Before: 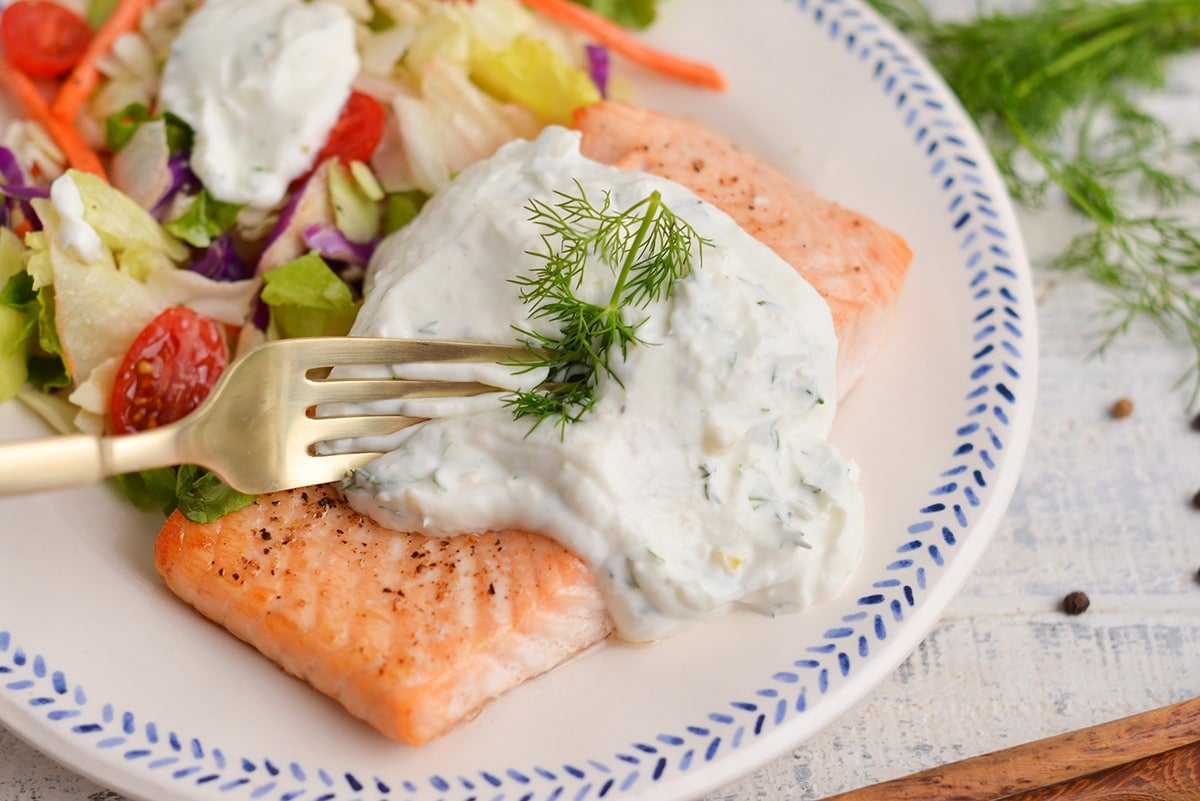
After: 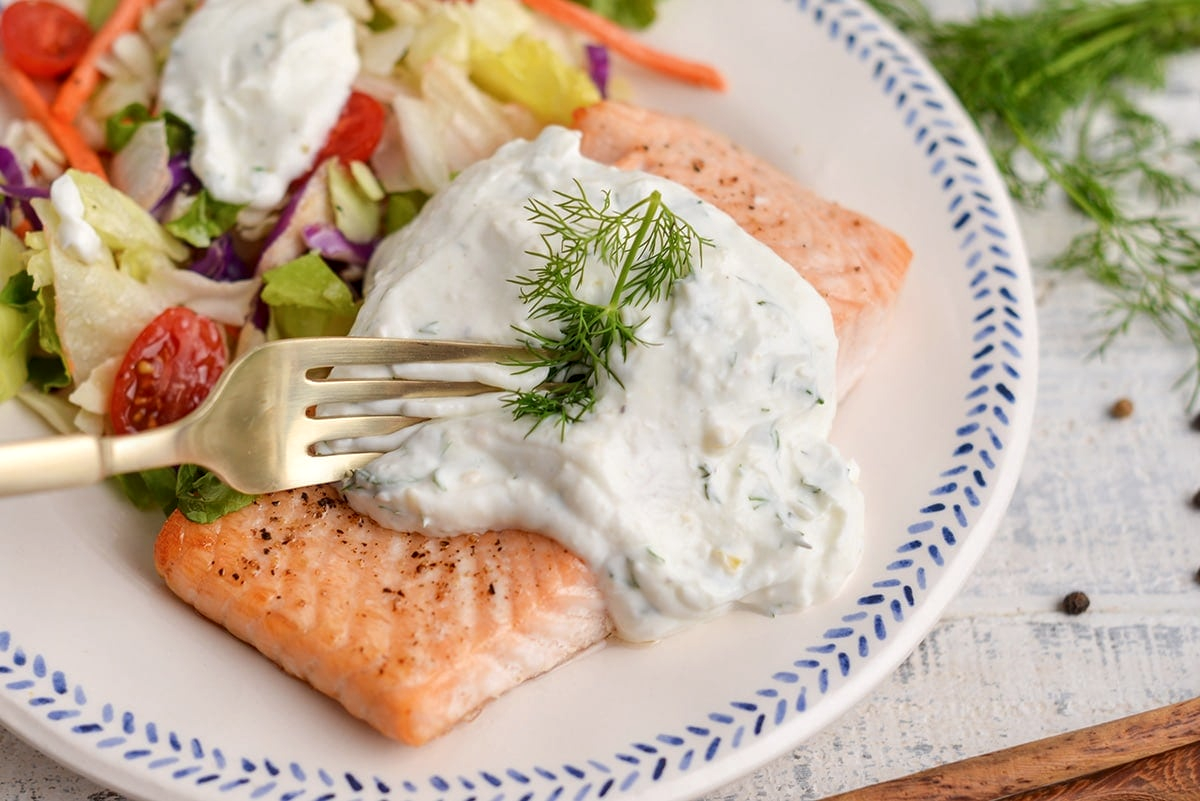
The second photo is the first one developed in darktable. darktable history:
contrast brightness saturation: contrast 0.01, saturation -0.065
local contrast: on, module defaults
